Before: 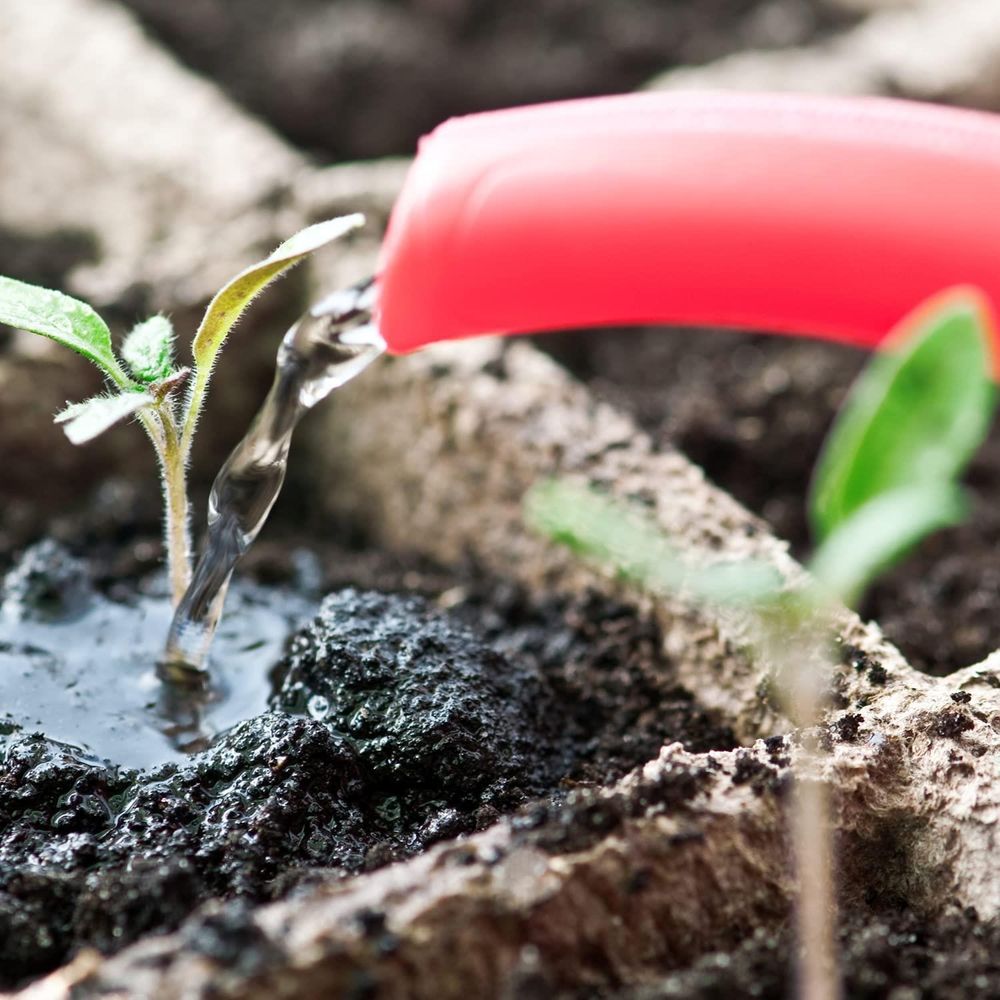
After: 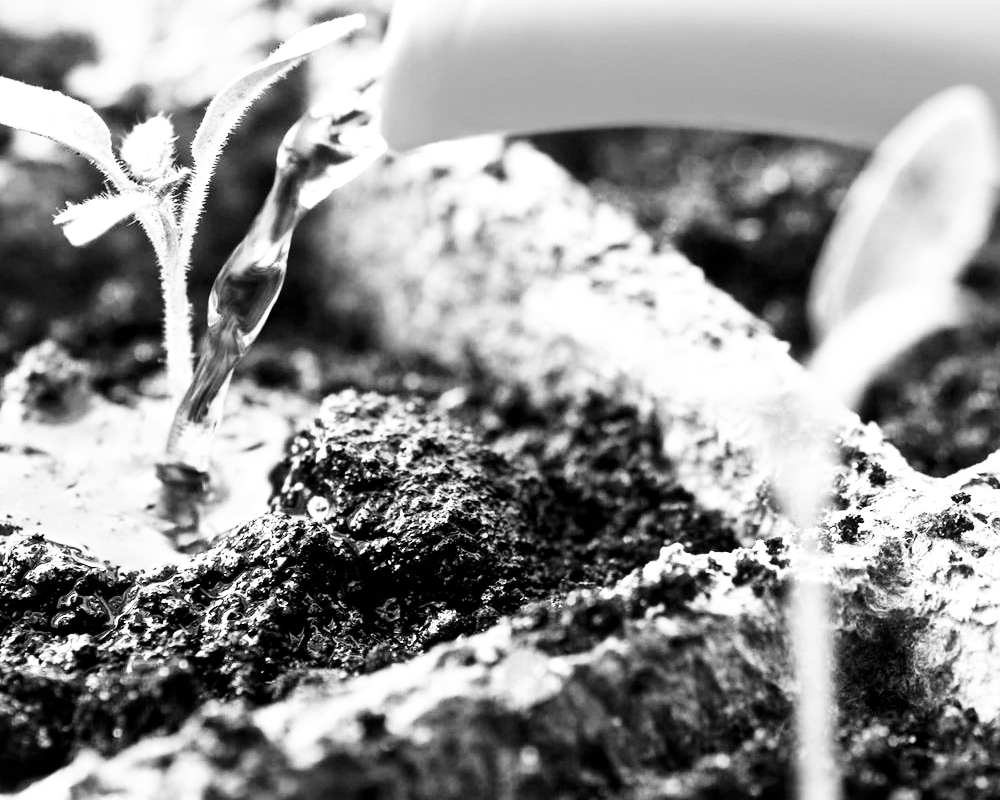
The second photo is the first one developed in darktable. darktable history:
contrast brightness saturation: contrast 0.1, saturation -0.36
monochrome: on, module defaults
base curve: curves: ch0 [(0, 0) (0.007, 0.004) (0.027, 0.03) (0.046, 0.07) (0.207, 0.54) (0.442, 0.872) (0.673, 0.972) (1, 1)], preserve colors none
crop and rotate: top 19.998%
local contrast: mode bilateral grid, contrast 20, coarseness 50, detail 120%, midtone range 0.2
